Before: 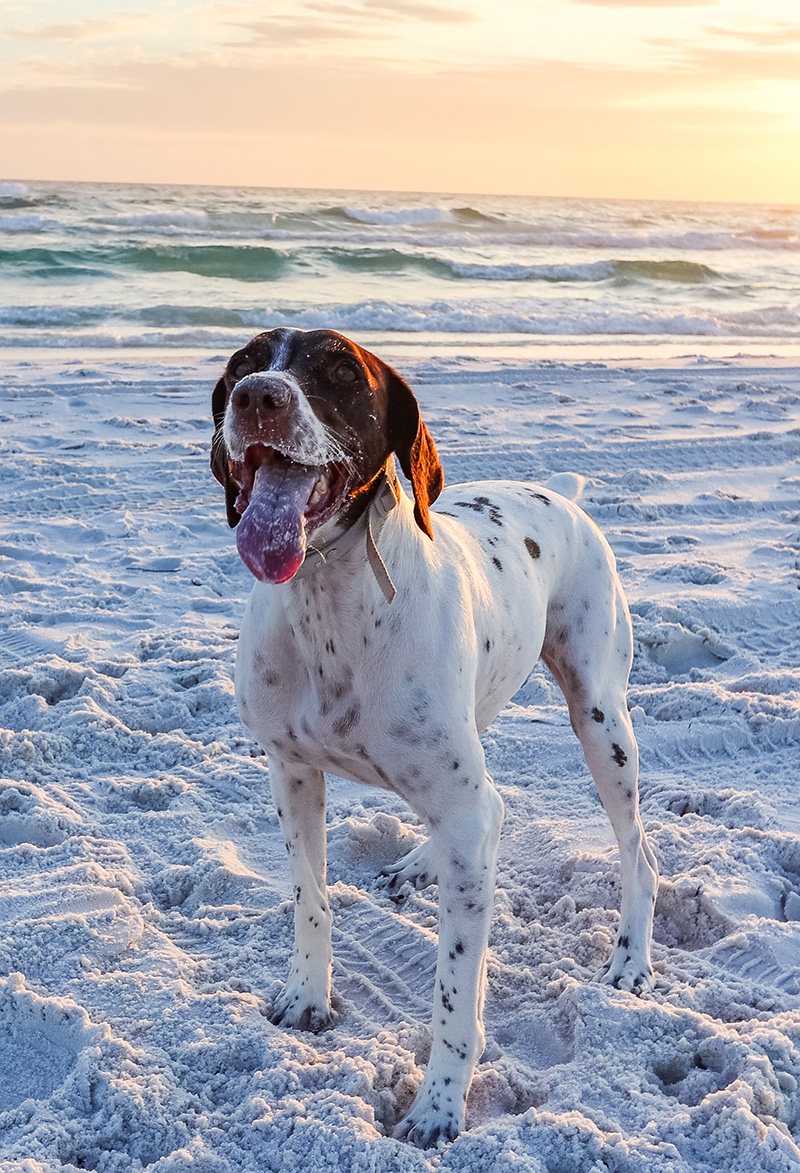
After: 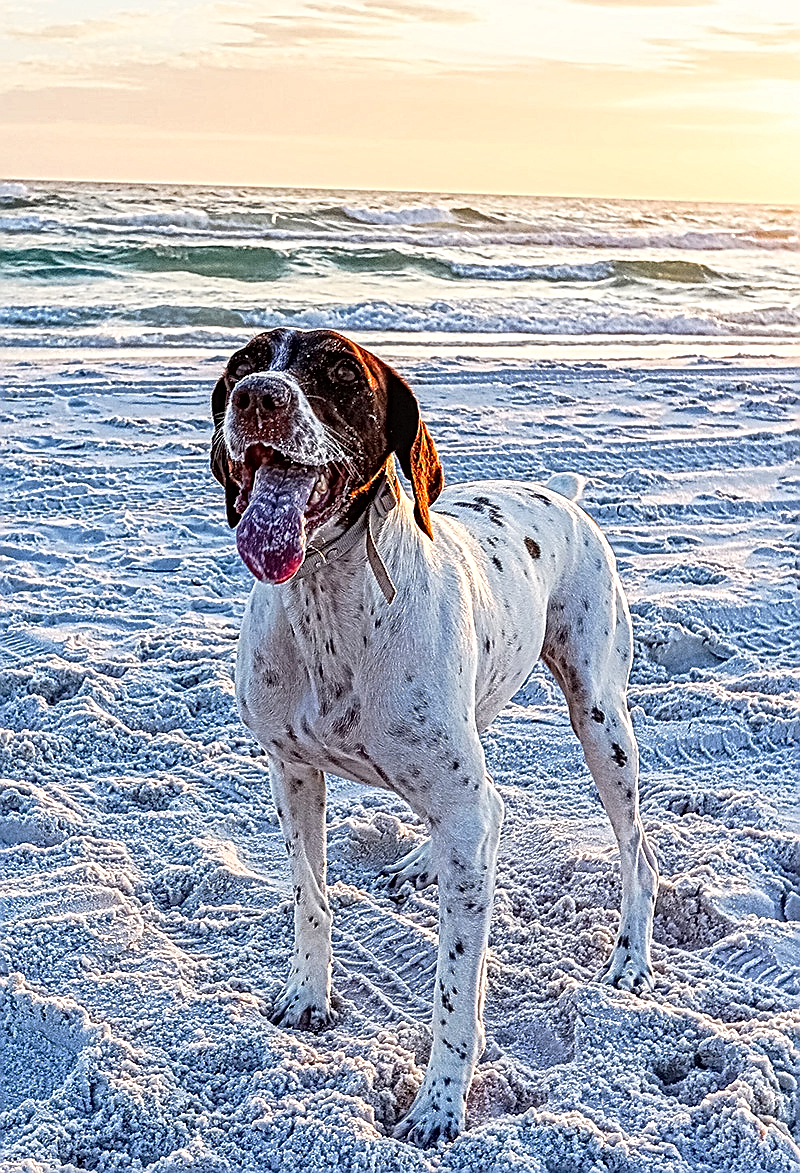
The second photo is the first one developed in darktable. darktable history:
sharpen: on, module defaults
tone curve: curves: ch0 [(0, 0) (0.003, 0.005) (0.011, 0.008) (0.025, 0.014) (0.044, 0.021) (0.069, 0.027) (0.1, 0.041) (0.136, 0.083) (0.177, 0.138) (0.224, 0.197) (0.277, 0.259) (0.335, 0.331) (0.399, 0.399) (0.468, 0.476) (0.543, 0.547) (0.623, 0.635) (0.709, 0.753) (0.801, 0.847) (0.898, 0.94) (1, 1)], preserve colors none
local contrast: mode bilateral grid, contrast 20, coarseness 3, detail 300%, midtone range 0.2
